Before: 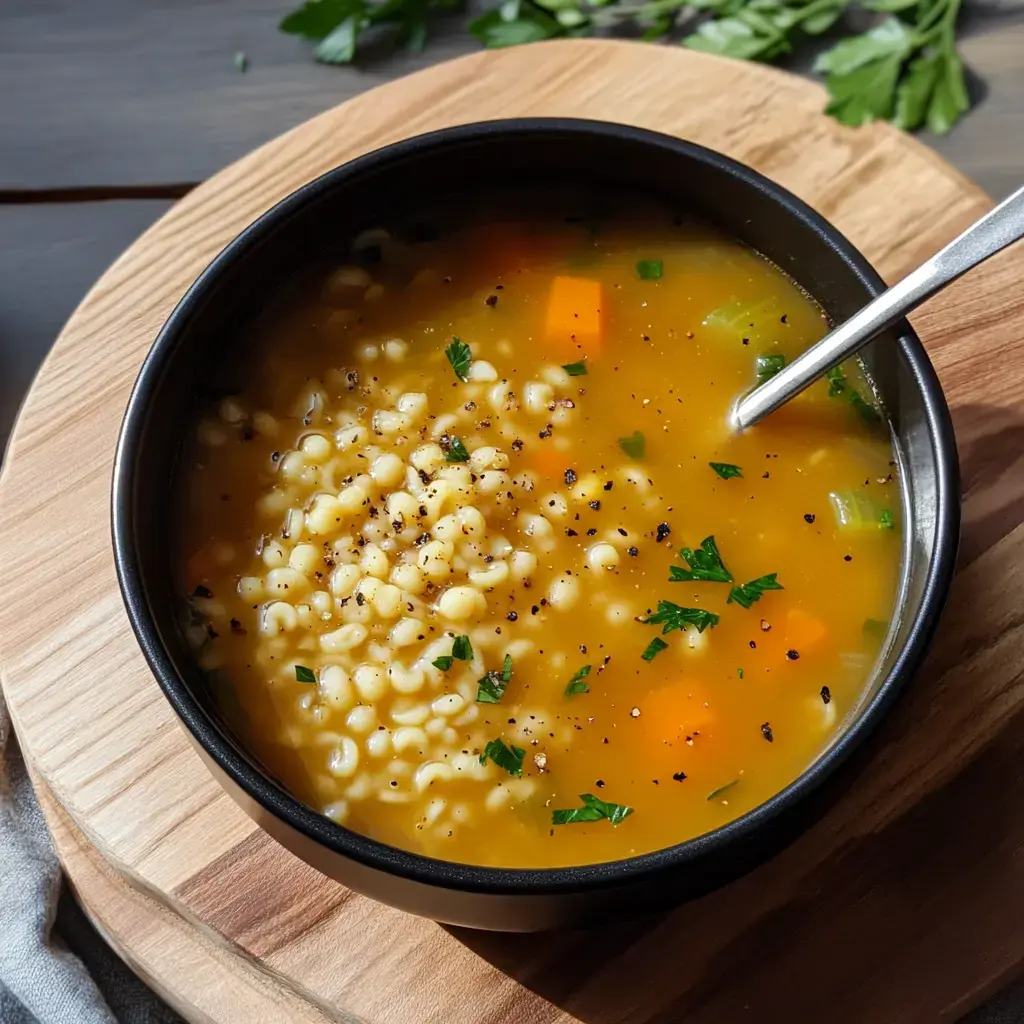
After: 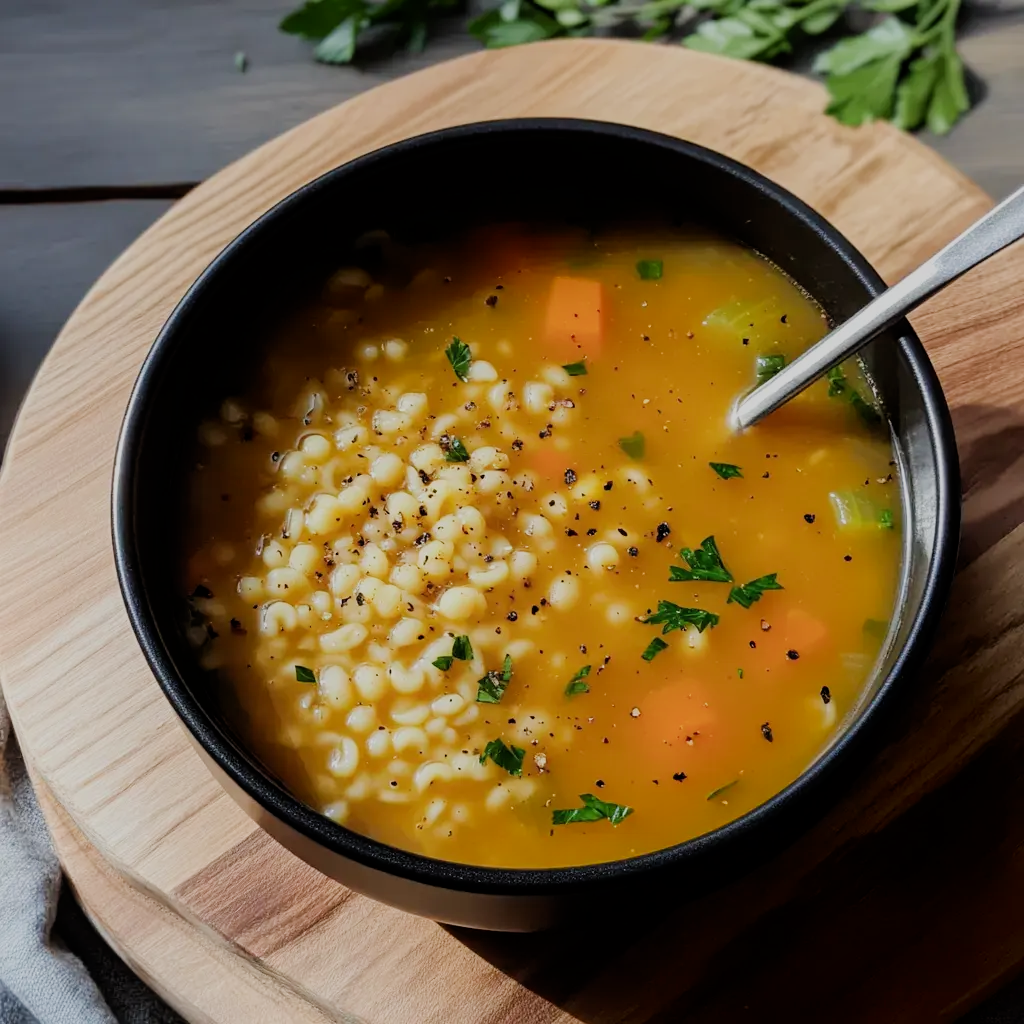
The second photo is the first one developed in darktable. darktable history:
filmic rgb: black relative exposure -7.32 EV, white relative exposure 5.09 EV, hardness 3.2
shadows and highlights: shadows -40.15, highlights 62.88, soften with gaussian
